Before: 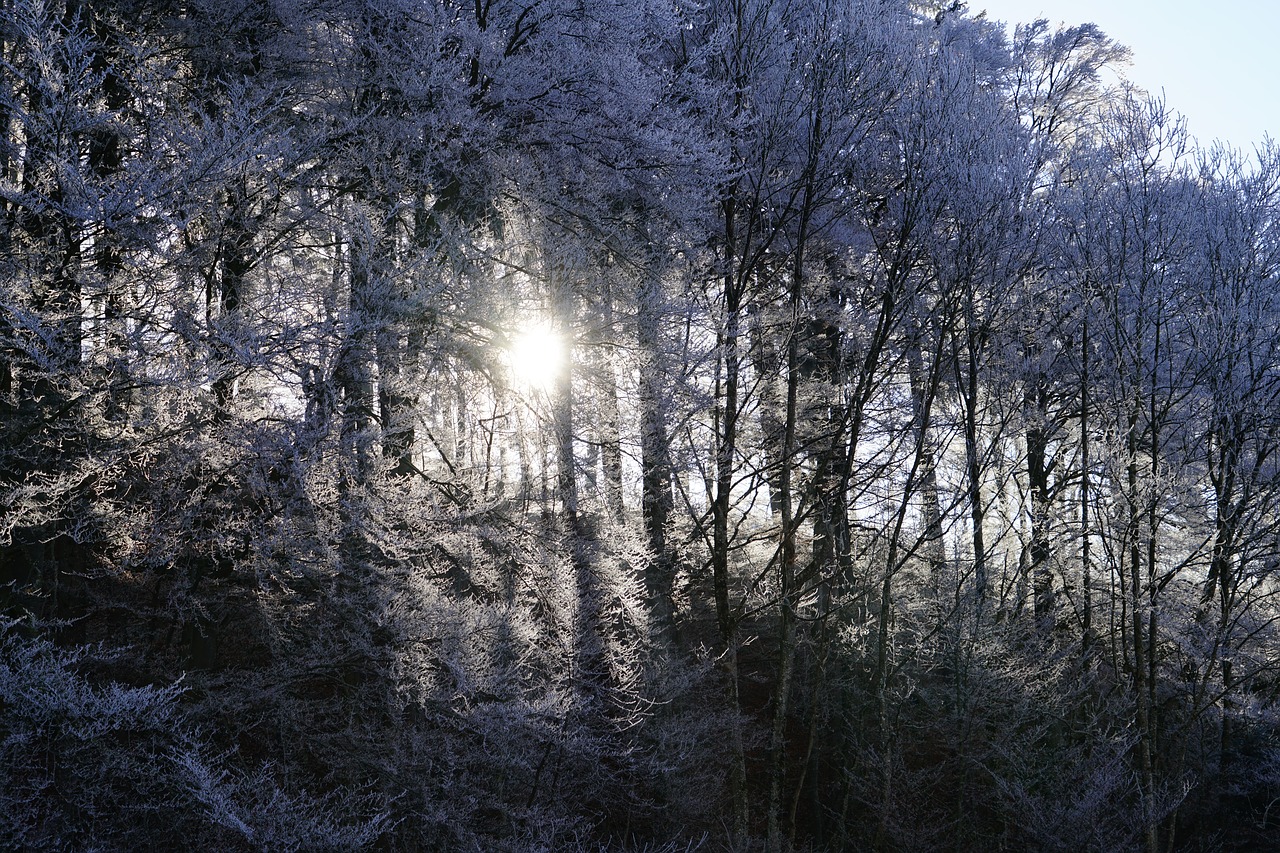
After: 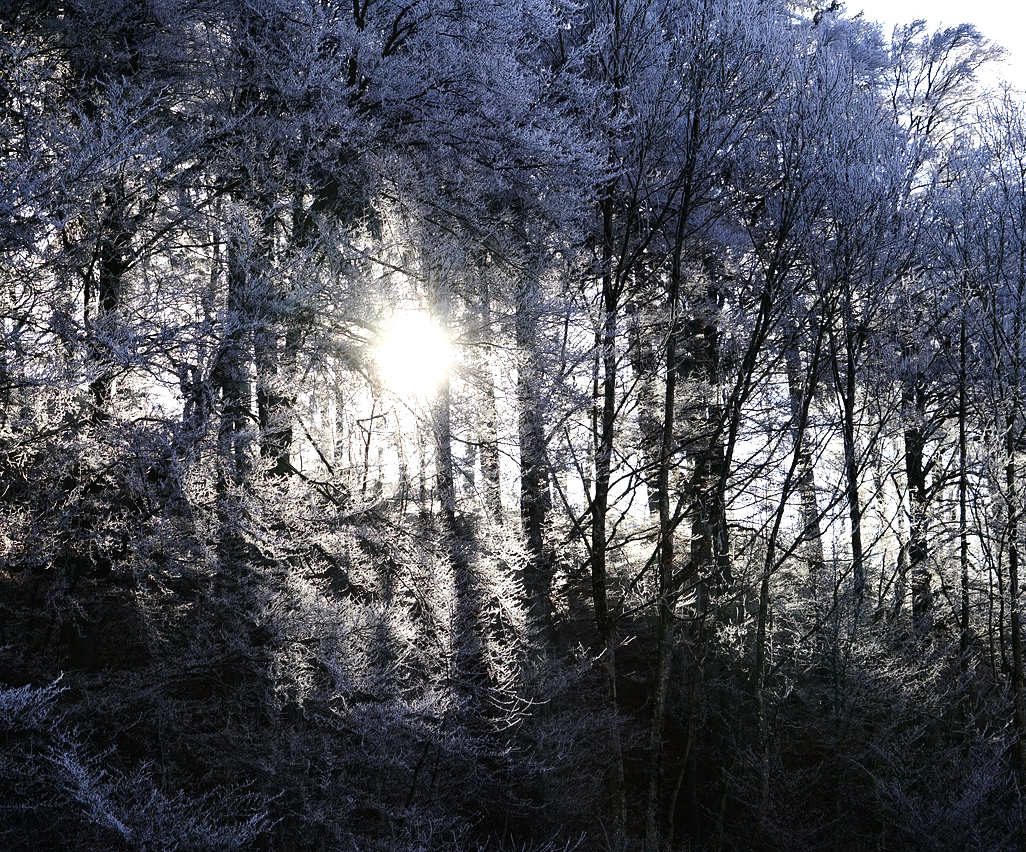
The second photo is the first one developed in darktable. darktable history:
crop and rotate: left 9.597%, right 10.195%
tone equalizer: -8 EV -0.75 EV, -7 EV -0.7 EV, -6 EV -0.6 EV, -5 EV -0.4 EV, -3 EV 0.4 EV, -2 EV 0.6 EV, -1 EV 0.7 EV, +0 EV 0.75 EV, edges refinement/feathering 500, mask exposure compensation -1.57 EV, preserve details no
